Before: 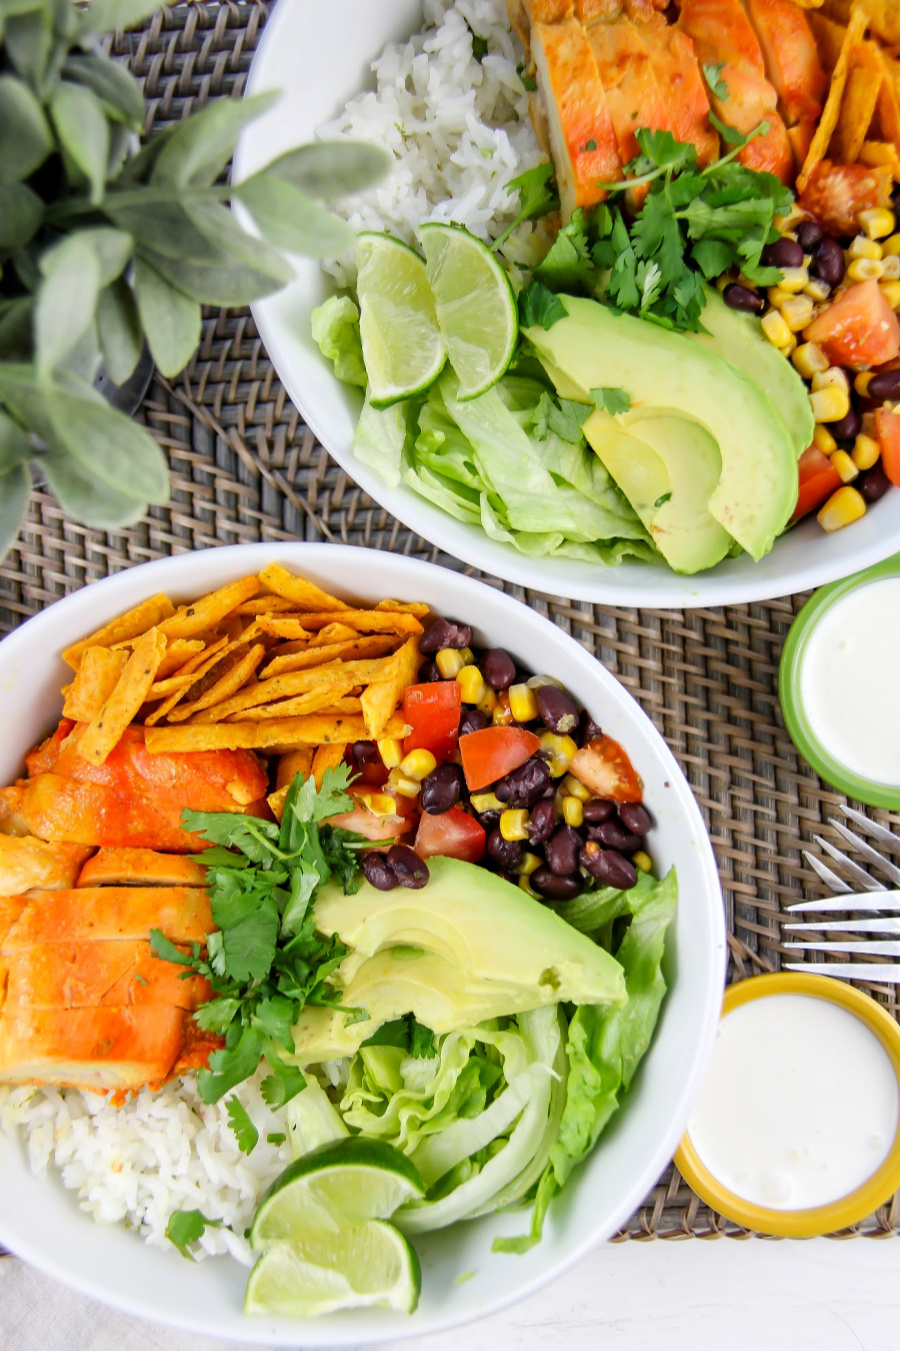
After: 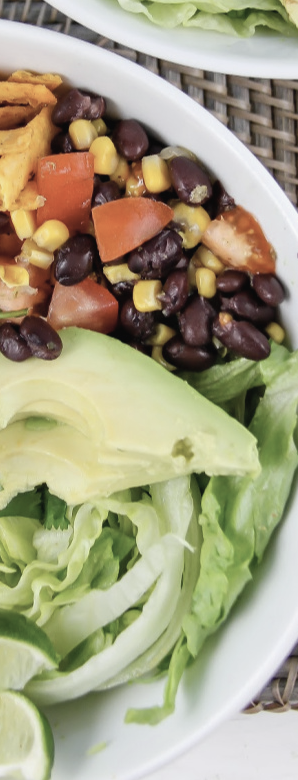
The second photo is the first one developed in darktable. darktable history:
crop: left 40.878%, top 39.176%, right 25.993%, bottom 3.081%
contrast brightness saturation: contrast -0.05, saturation -0.41
